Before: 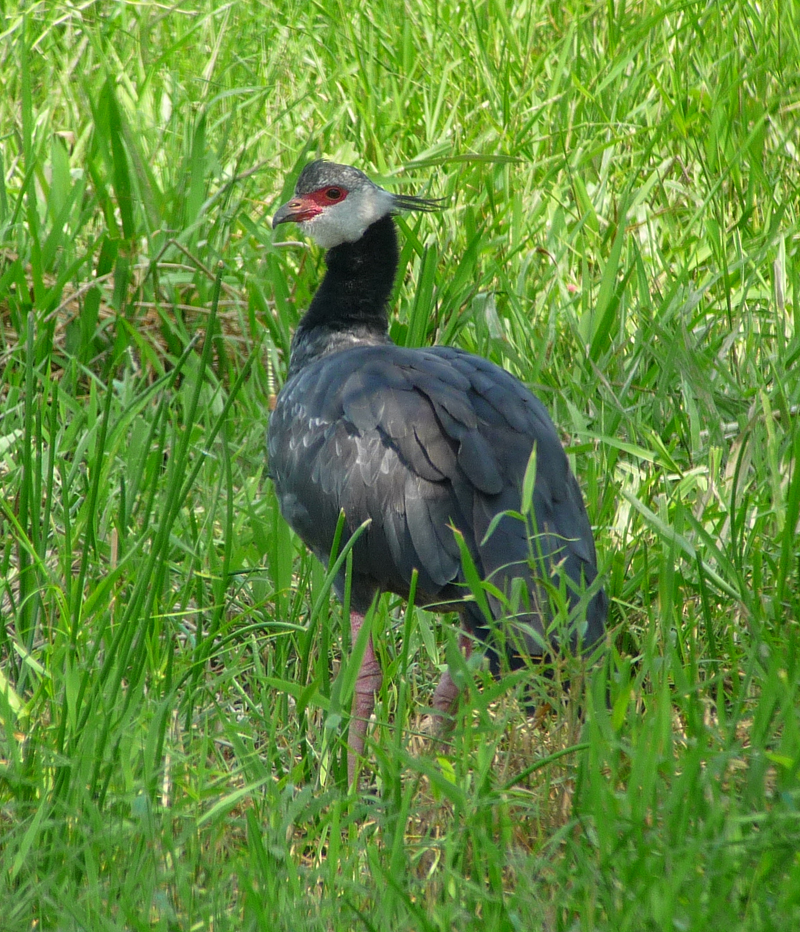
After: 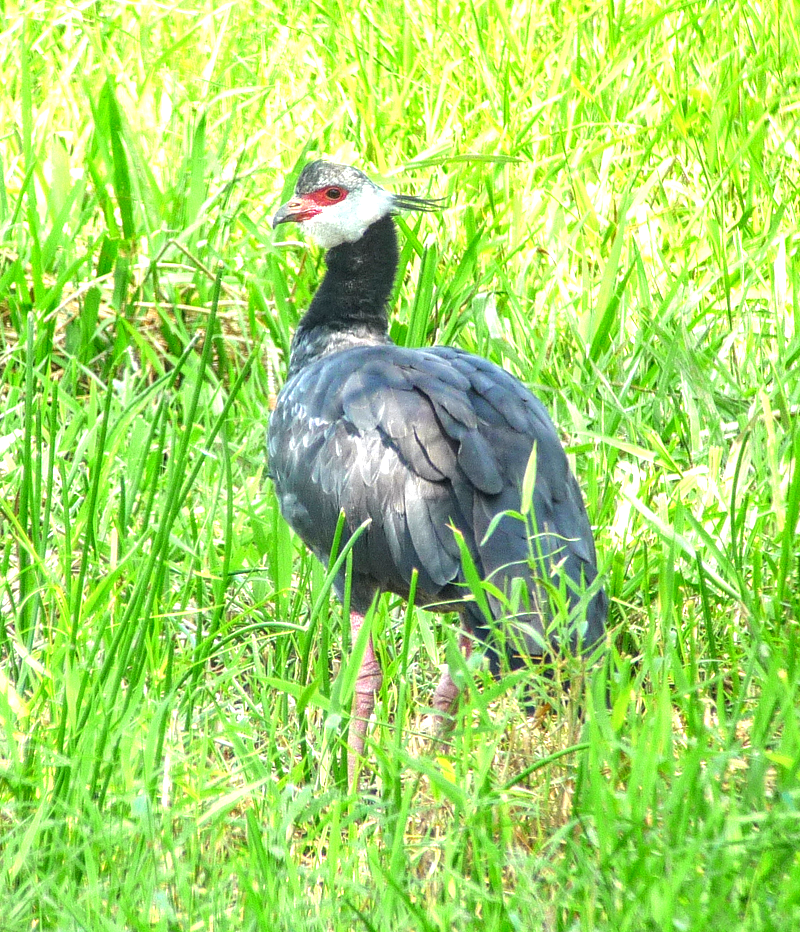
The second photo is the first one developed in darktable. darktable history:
exposure: black level correction 0, exposure 1.7 EV, compensate highlight preservation false
local contrast: detail 130%
